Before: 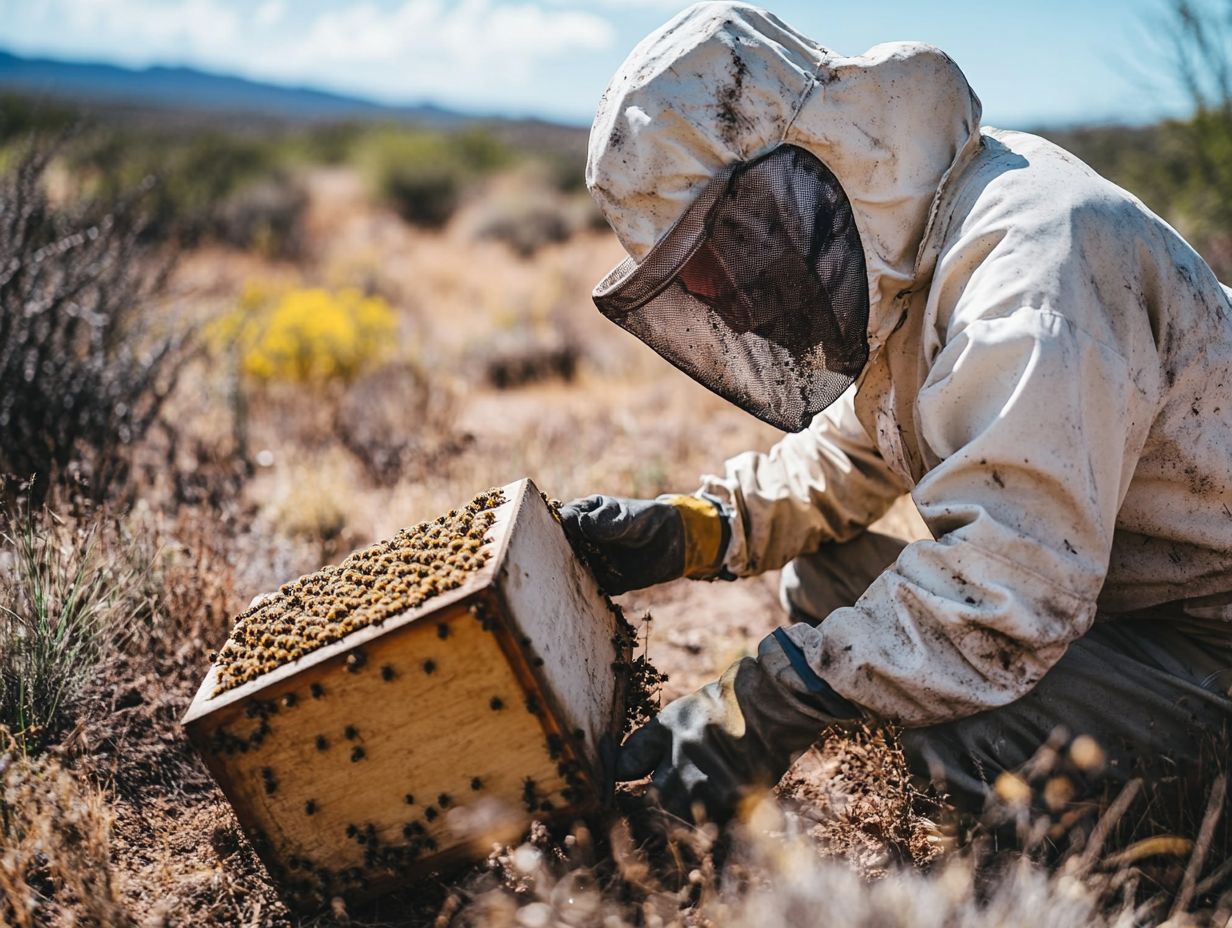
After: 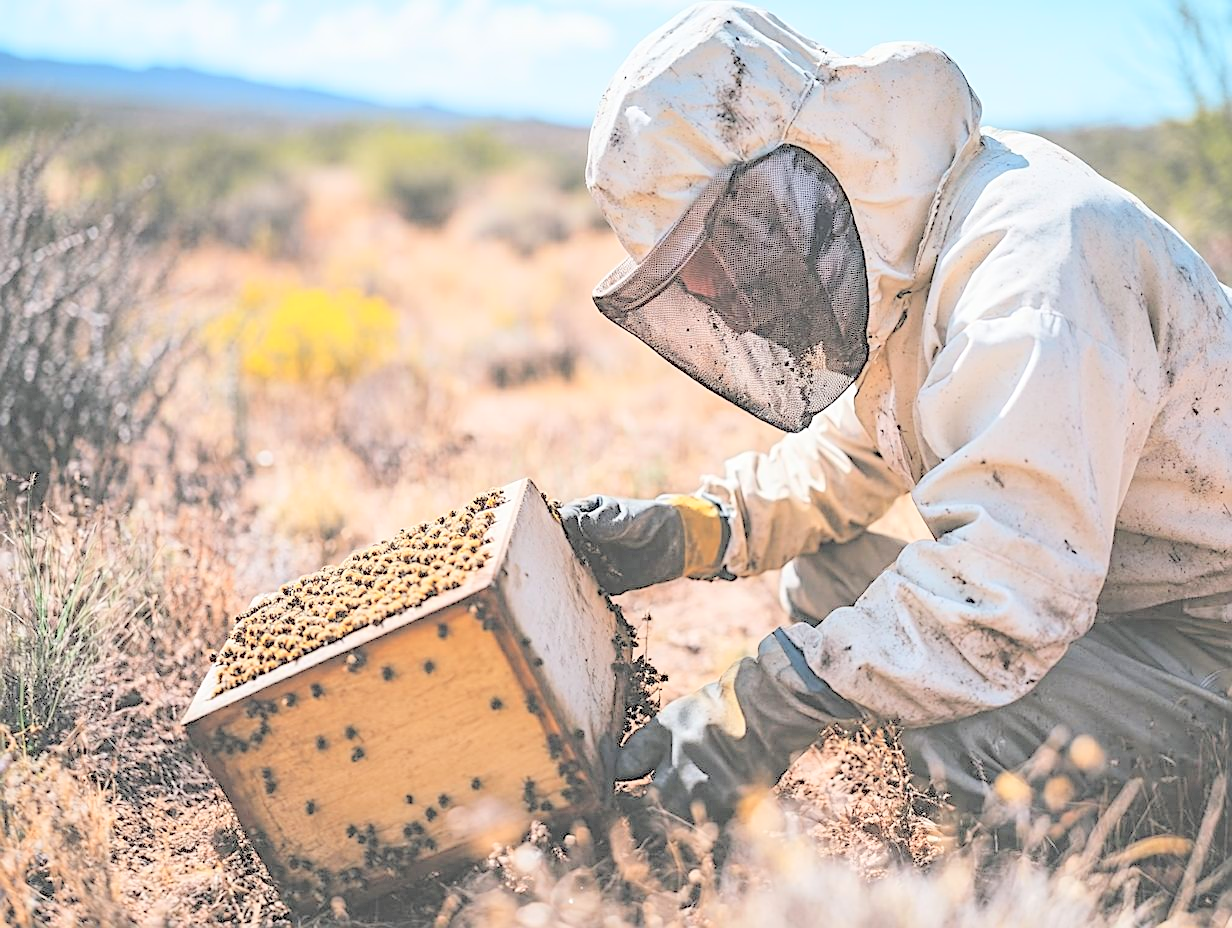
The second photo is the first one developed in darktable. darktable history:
sharpen: on, module defaults
contrast brightness saturation: brightness 1
